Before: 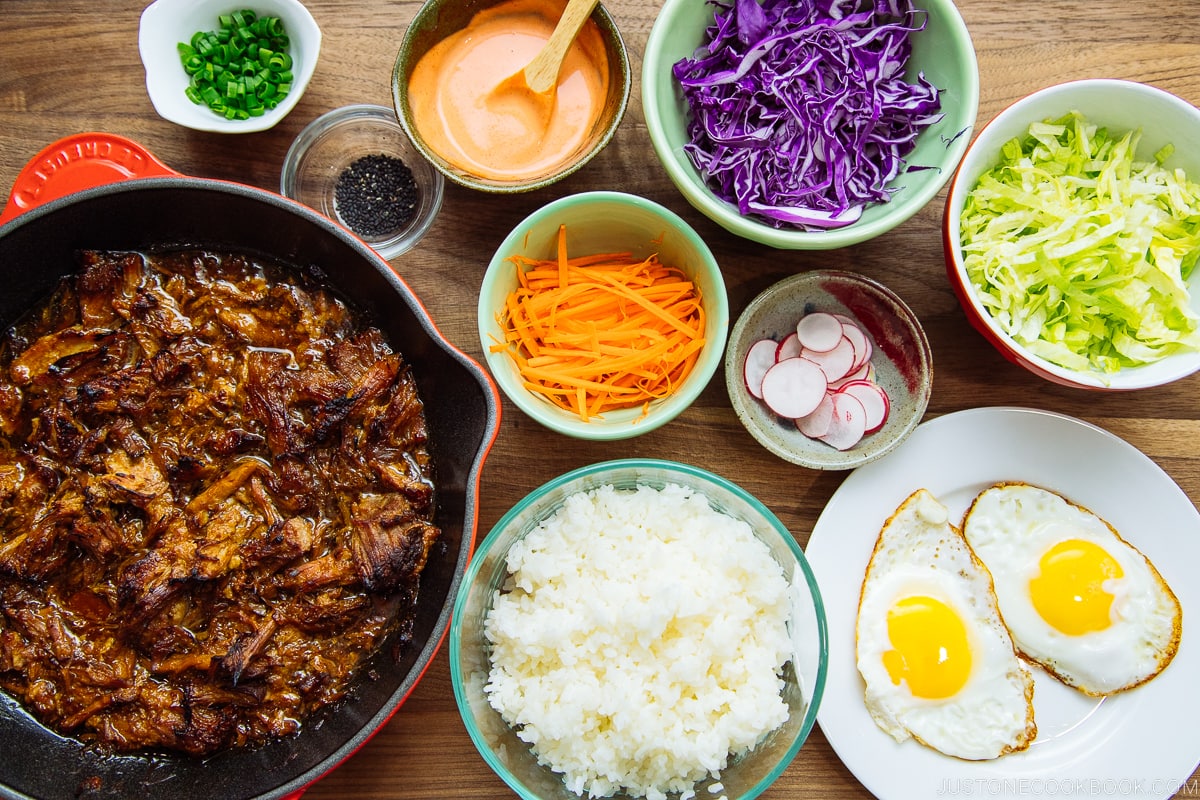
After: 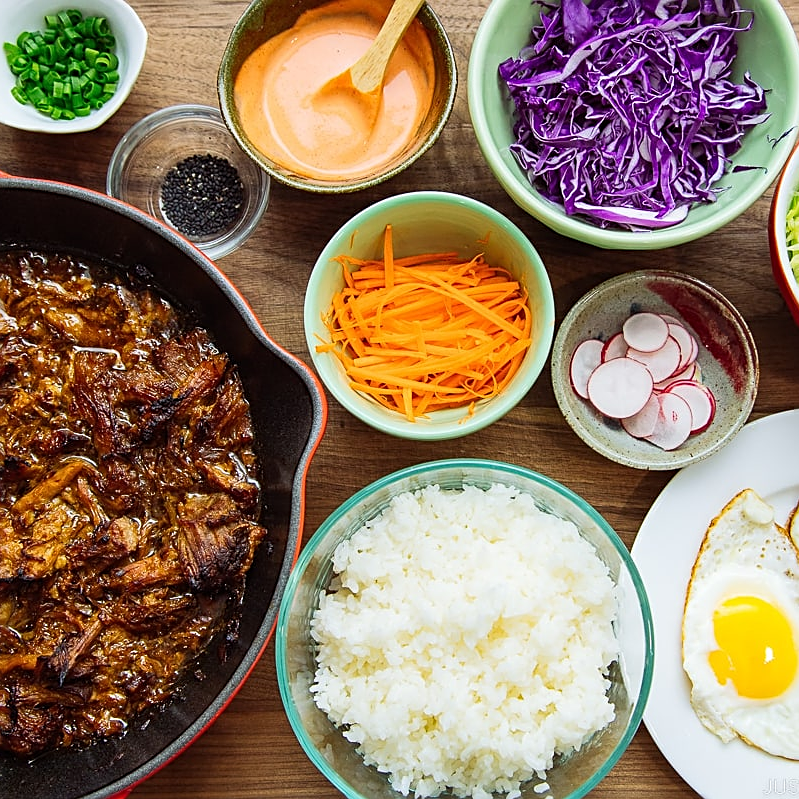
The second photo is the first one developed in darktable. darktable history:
sharpen: on, module defaults
crop and rotate: left 14.505%, right 18.892%
